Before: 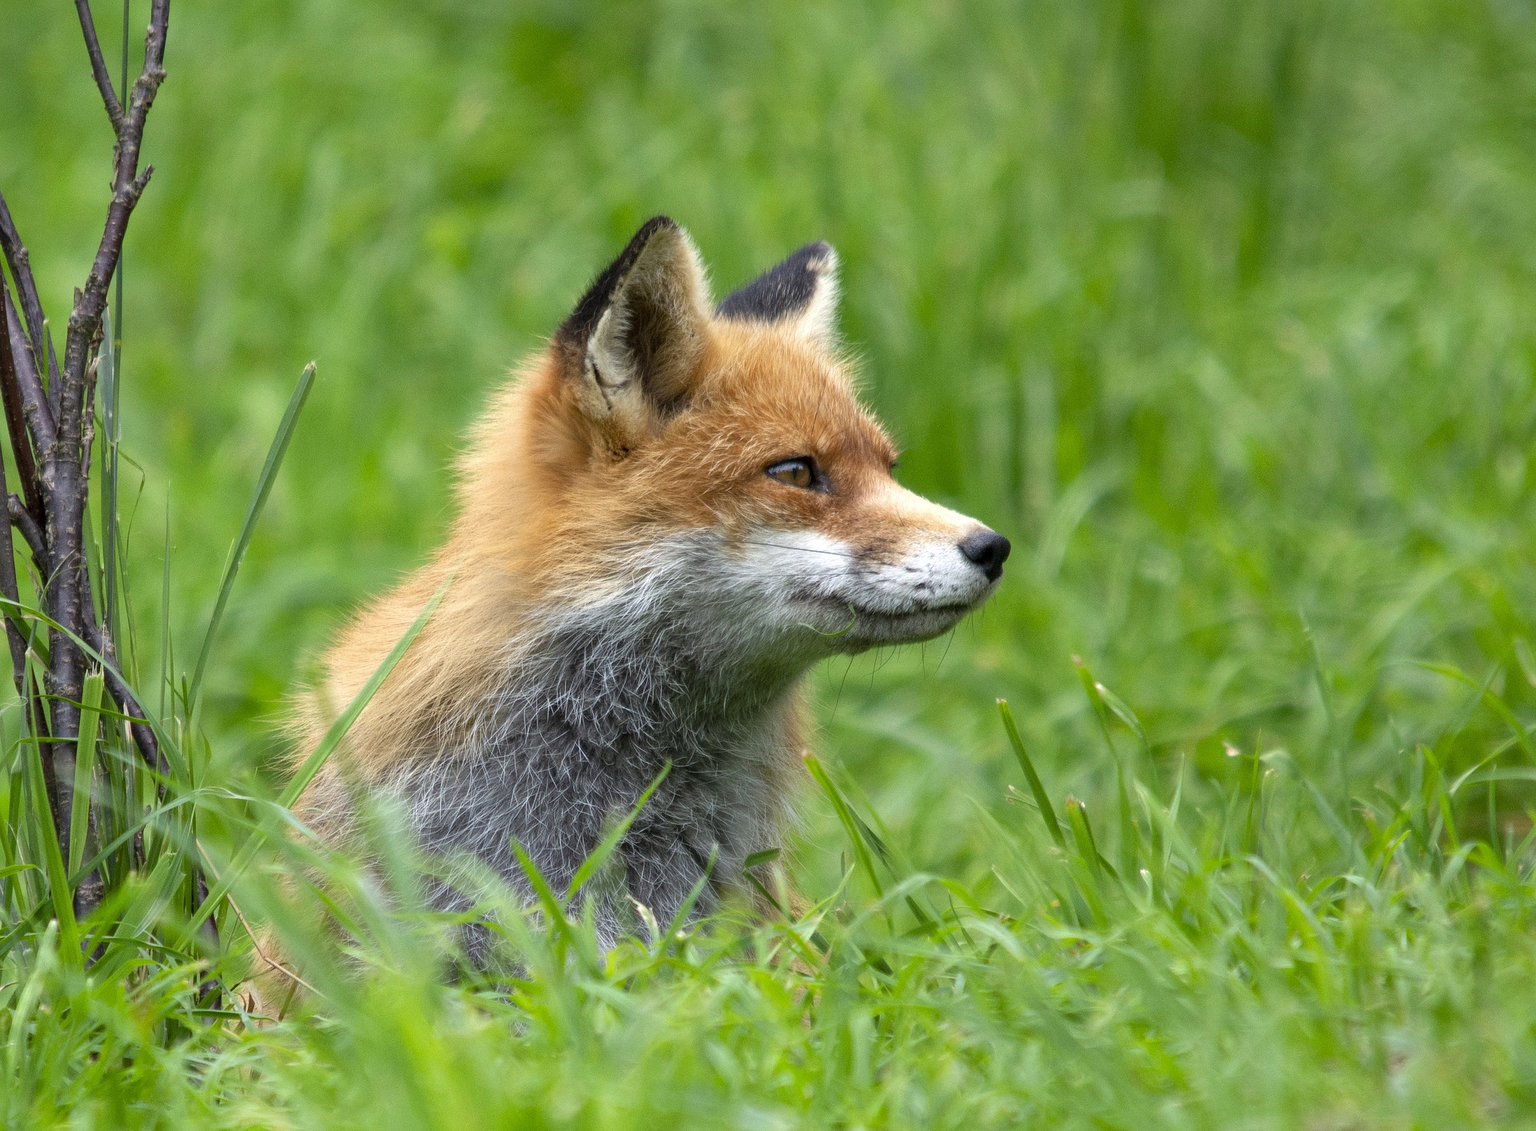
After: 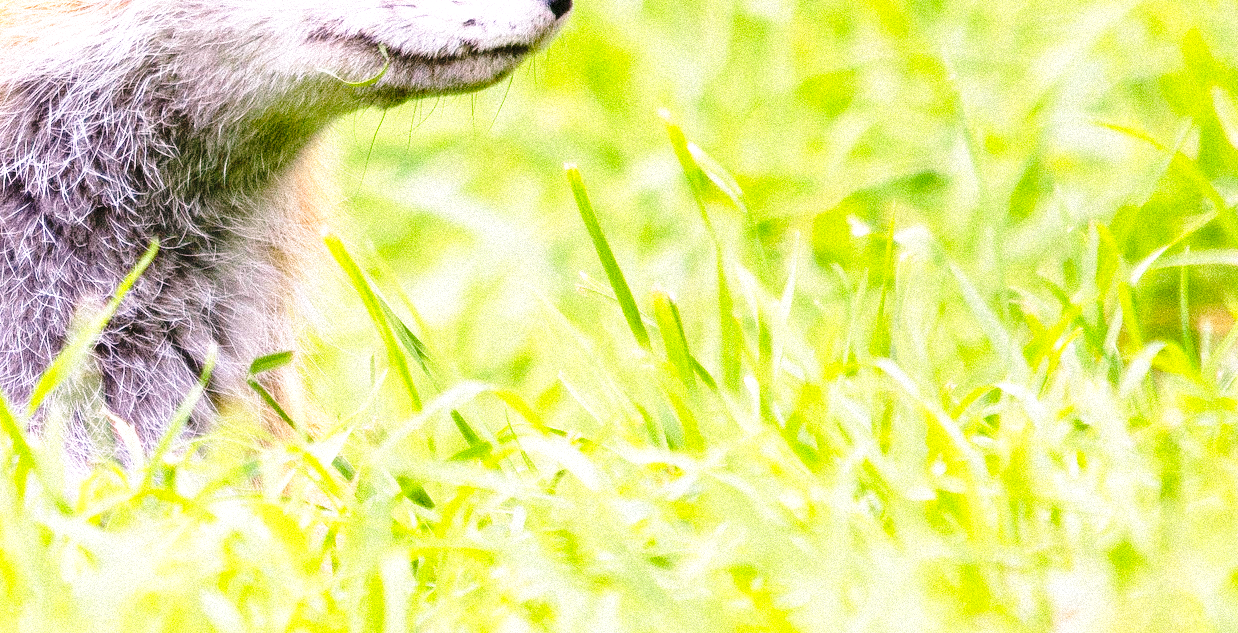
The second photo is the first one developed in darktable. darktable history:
contrast brightness saturation: contrast 0.04, saturation 0.16
base curve: curves: ch0 [(0, 0) (0.04, 0.03) (0.133, 0.232) (0.448, 0.748) (0.843, 0.968) (1, 1)], preserve colors none
tone equalizer: on, module defaults
crop and rotate: left 35.509%, top 50.238%, bottom 4.934%
grain: coarseness 9.38 ISO, strength 34.99%, mid-tones bias 0%
white balance: red 1.188, blue 1.11
exposure: black level correction 0, exposure 1.1 EV, compensate highlight preservation false
rotate and perspective: automatic cropping off
